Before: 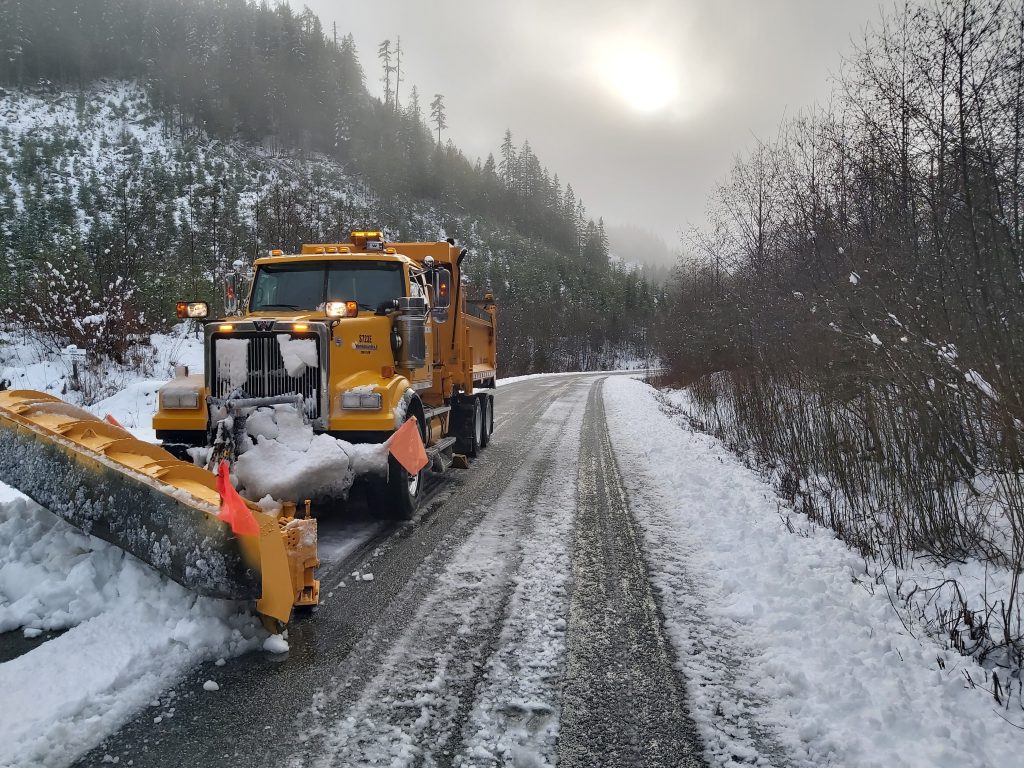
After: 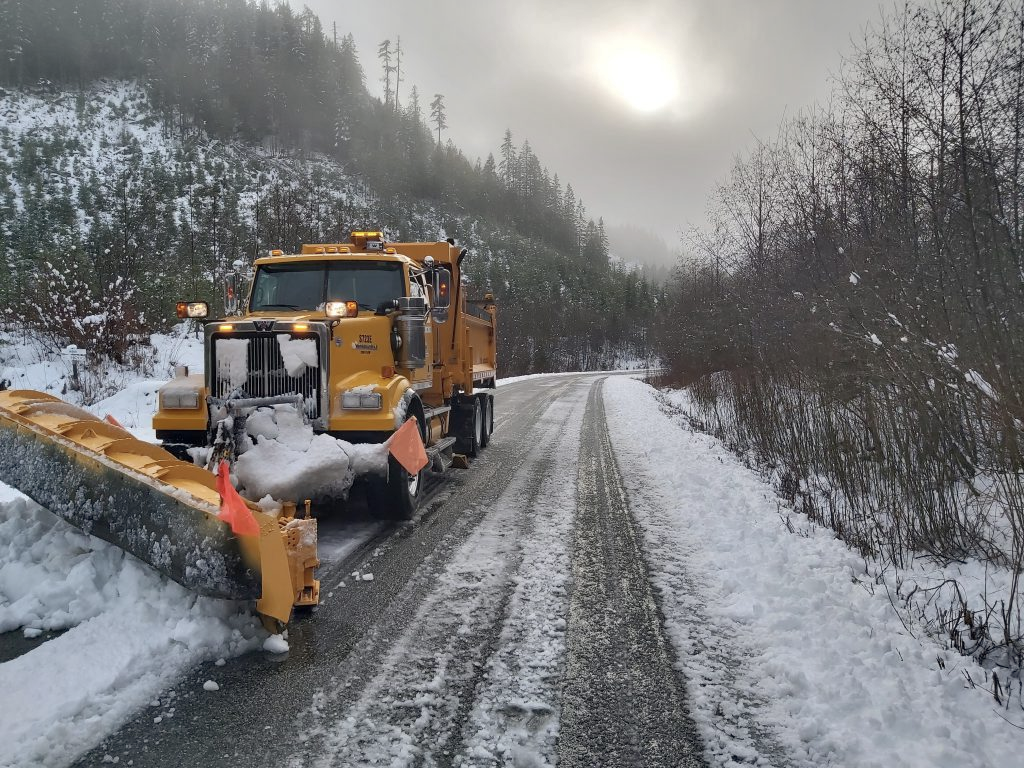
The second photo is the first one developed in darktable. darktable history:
contrast brightness saturation: contrast 0.11, saturation -0.17
shadows and highlights: on, module defaults
